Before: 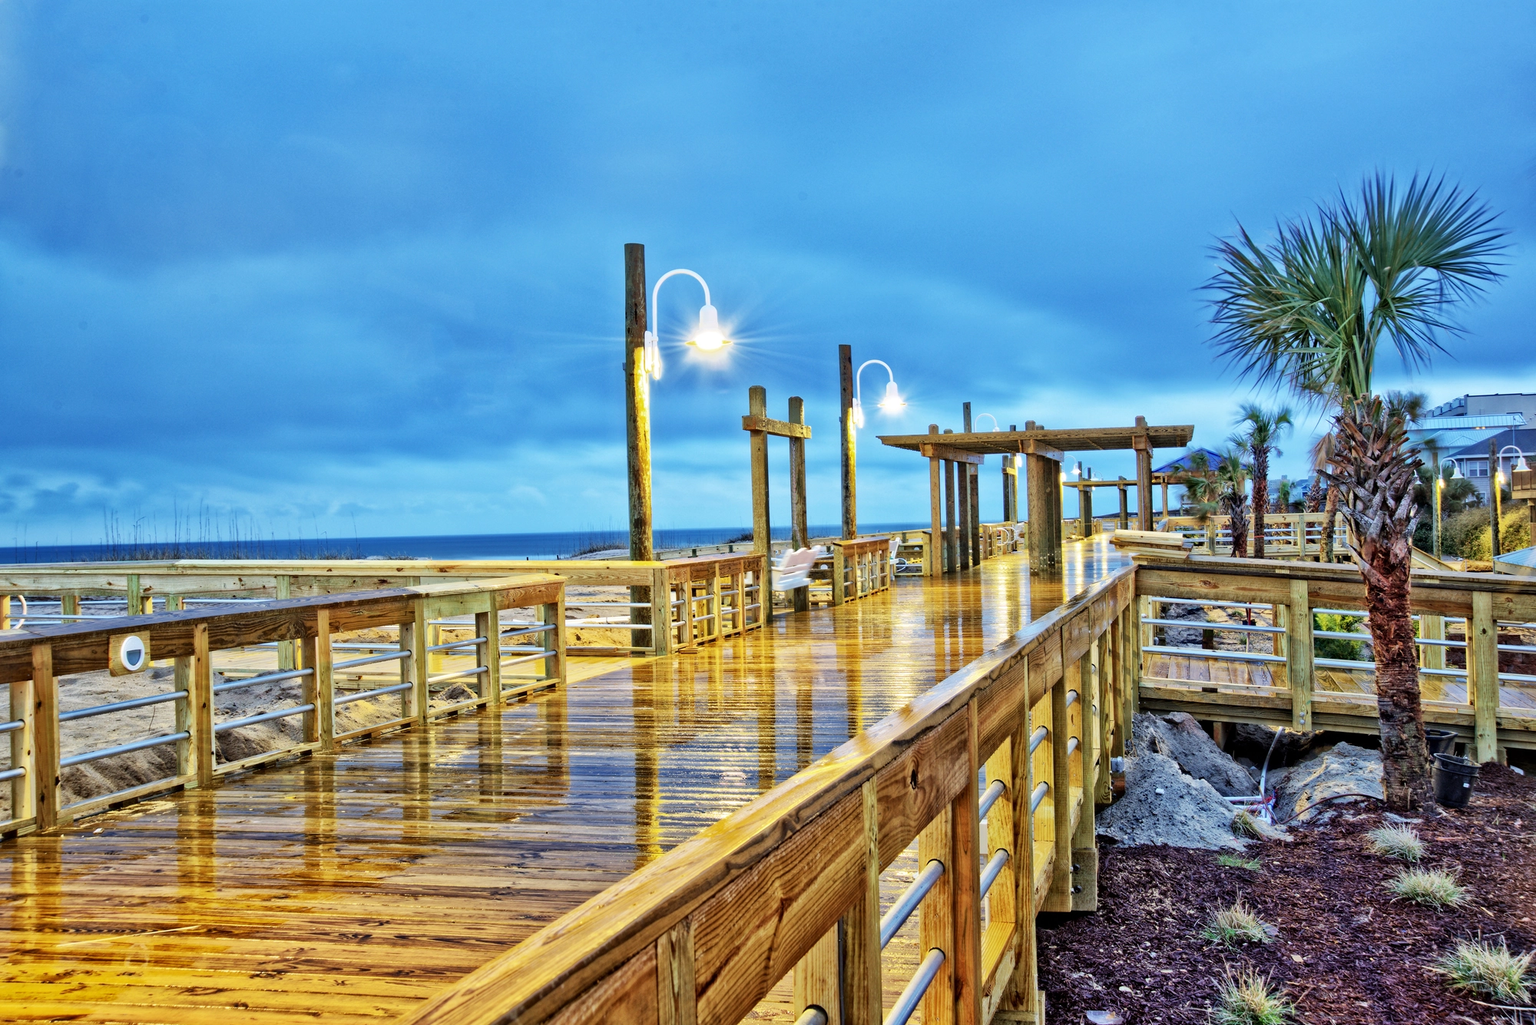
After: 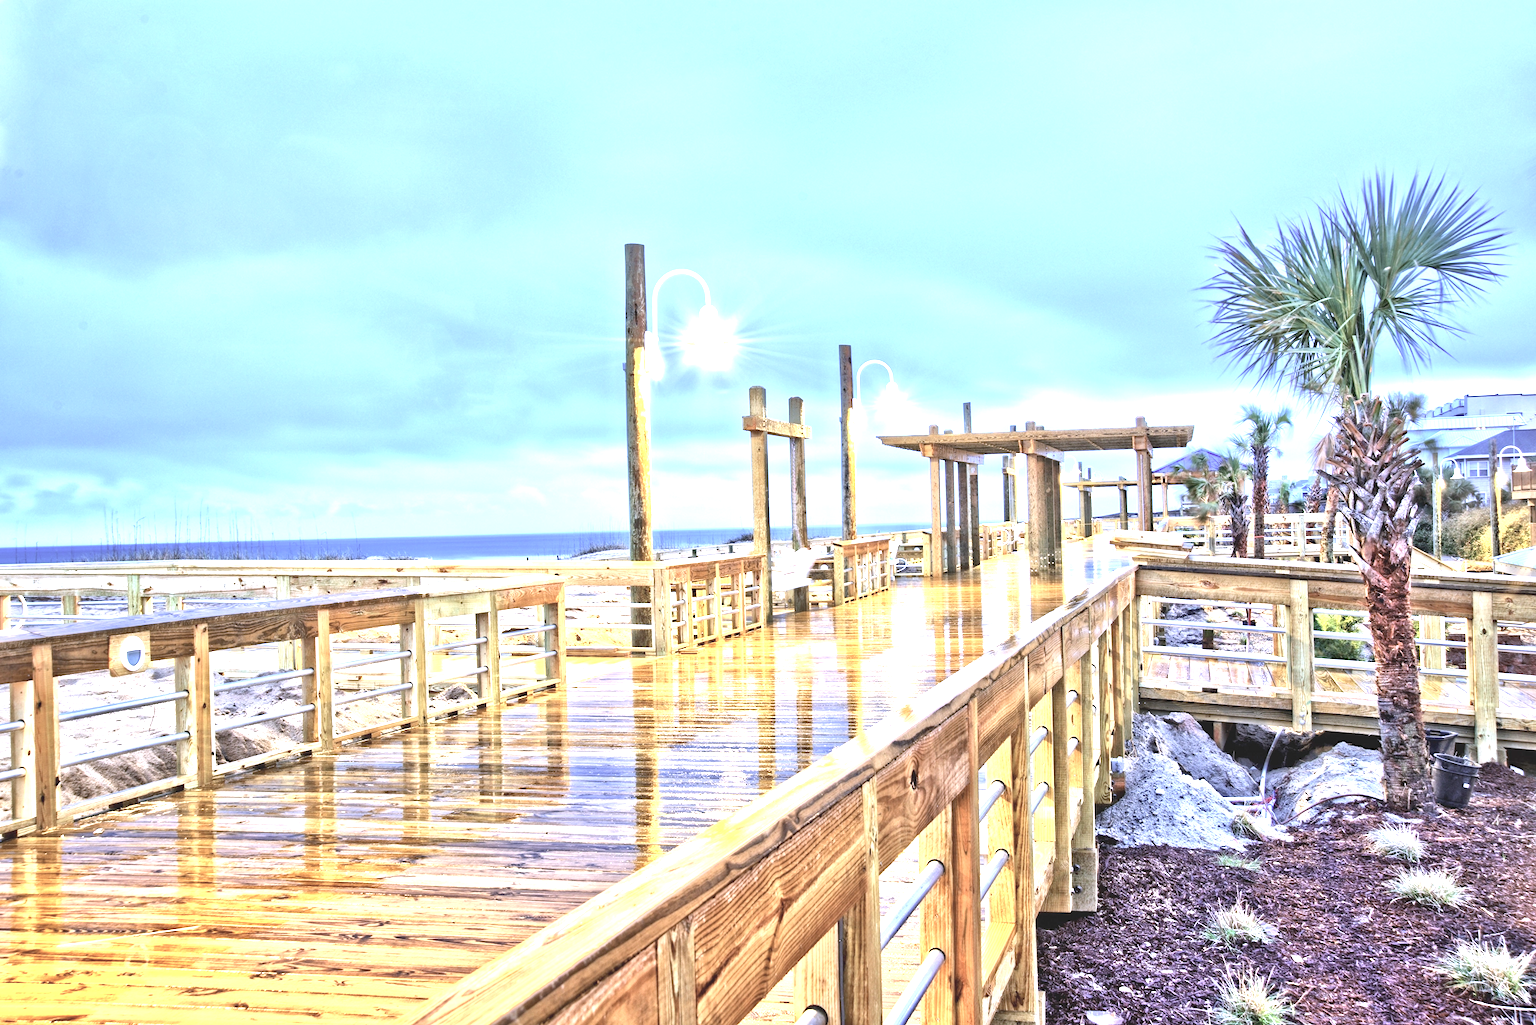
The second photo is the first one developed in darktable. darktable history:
contrast brightness saturation: contrast -0.26, saturation -0.43
white balance: red 1.042, blue 1.17
exposure: exposure 2.04 EV, compensate highlight preservation false
